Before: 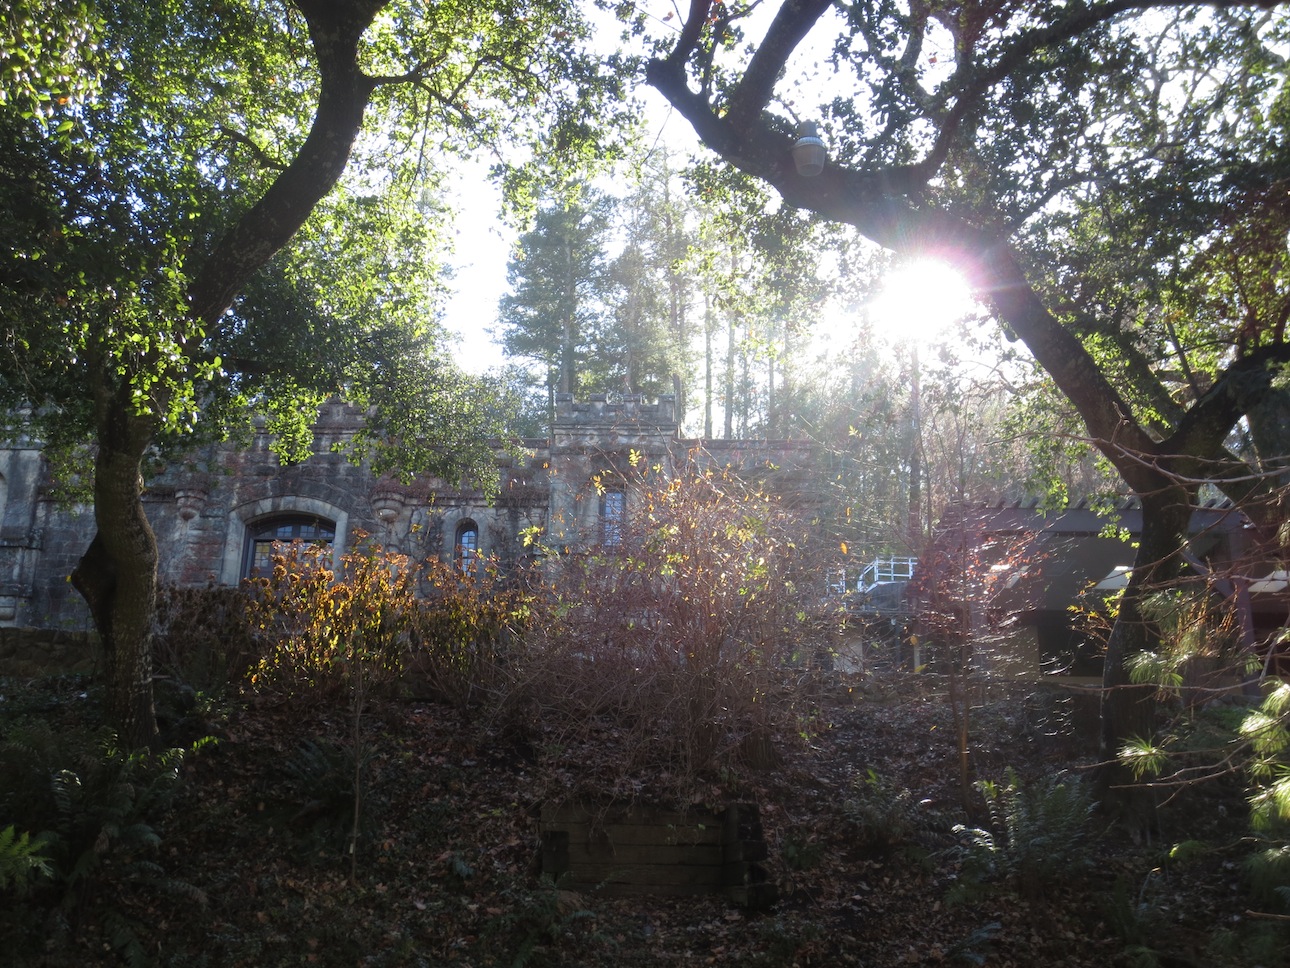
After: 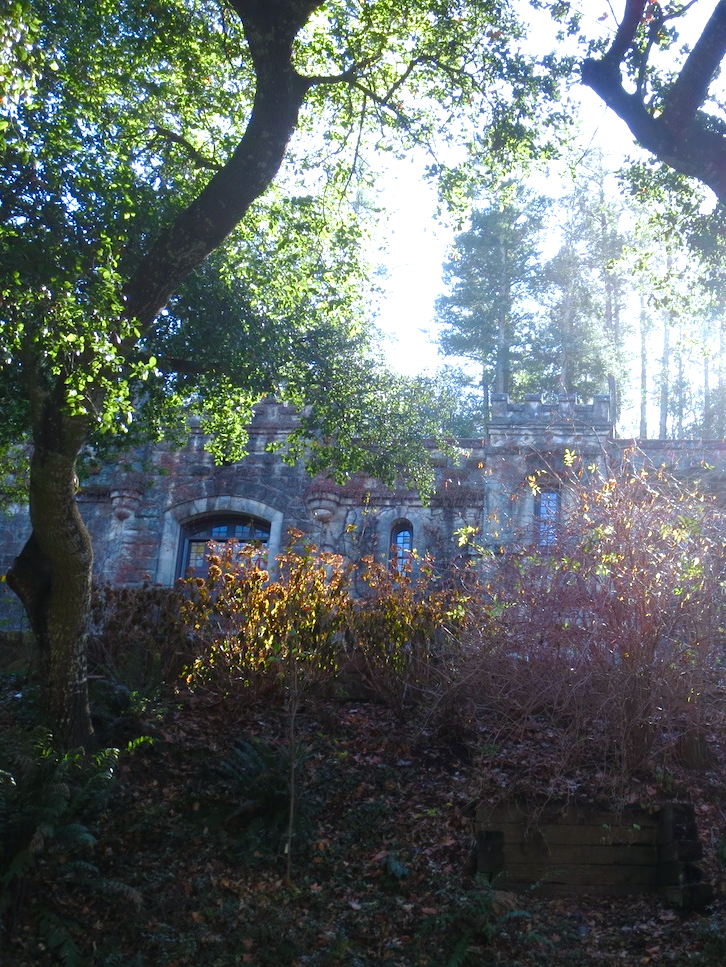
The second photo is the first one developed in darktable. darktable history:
color balance rgb: perceptual saturation grading › global saturation 25%, perceptual saturation grading › highlights -50%, perceptual saturation grading › shadows 30%, perceptual brilliance grading › global brilliance 12%, global vibrance 20%
crop: left 5.114%, right 38.589%
color calibration: x 0.37, y 0.382, temperature 4313.32 K
white balance: emerald 1
